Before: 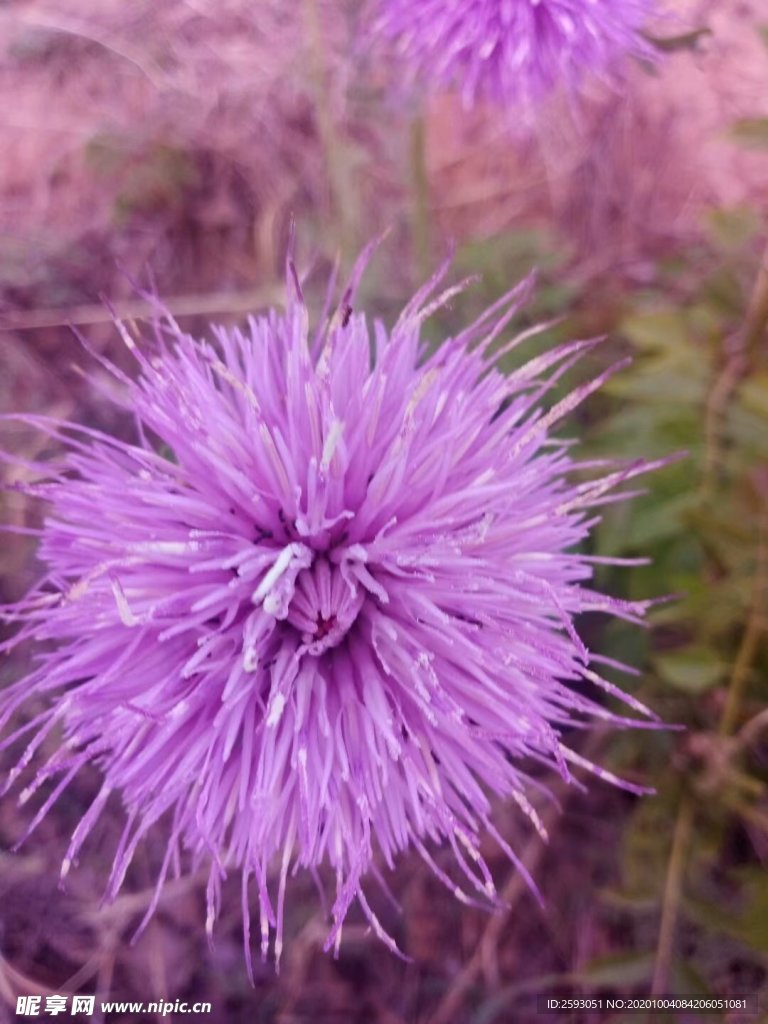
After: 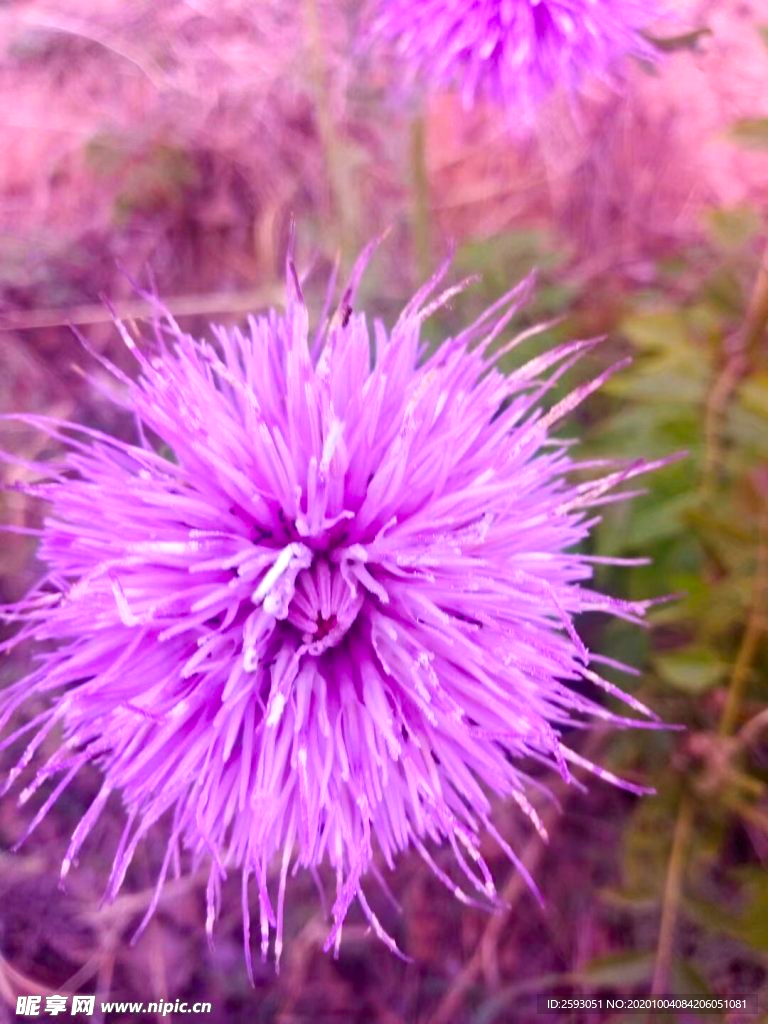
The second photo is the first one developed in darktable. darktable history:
contrast brightness saturation: brightness -0.015, saturation 0.358
exposure: black level correction 0.001, exposure 0.499 EV, compensate exposure bias true, compensate highlight preservation false
